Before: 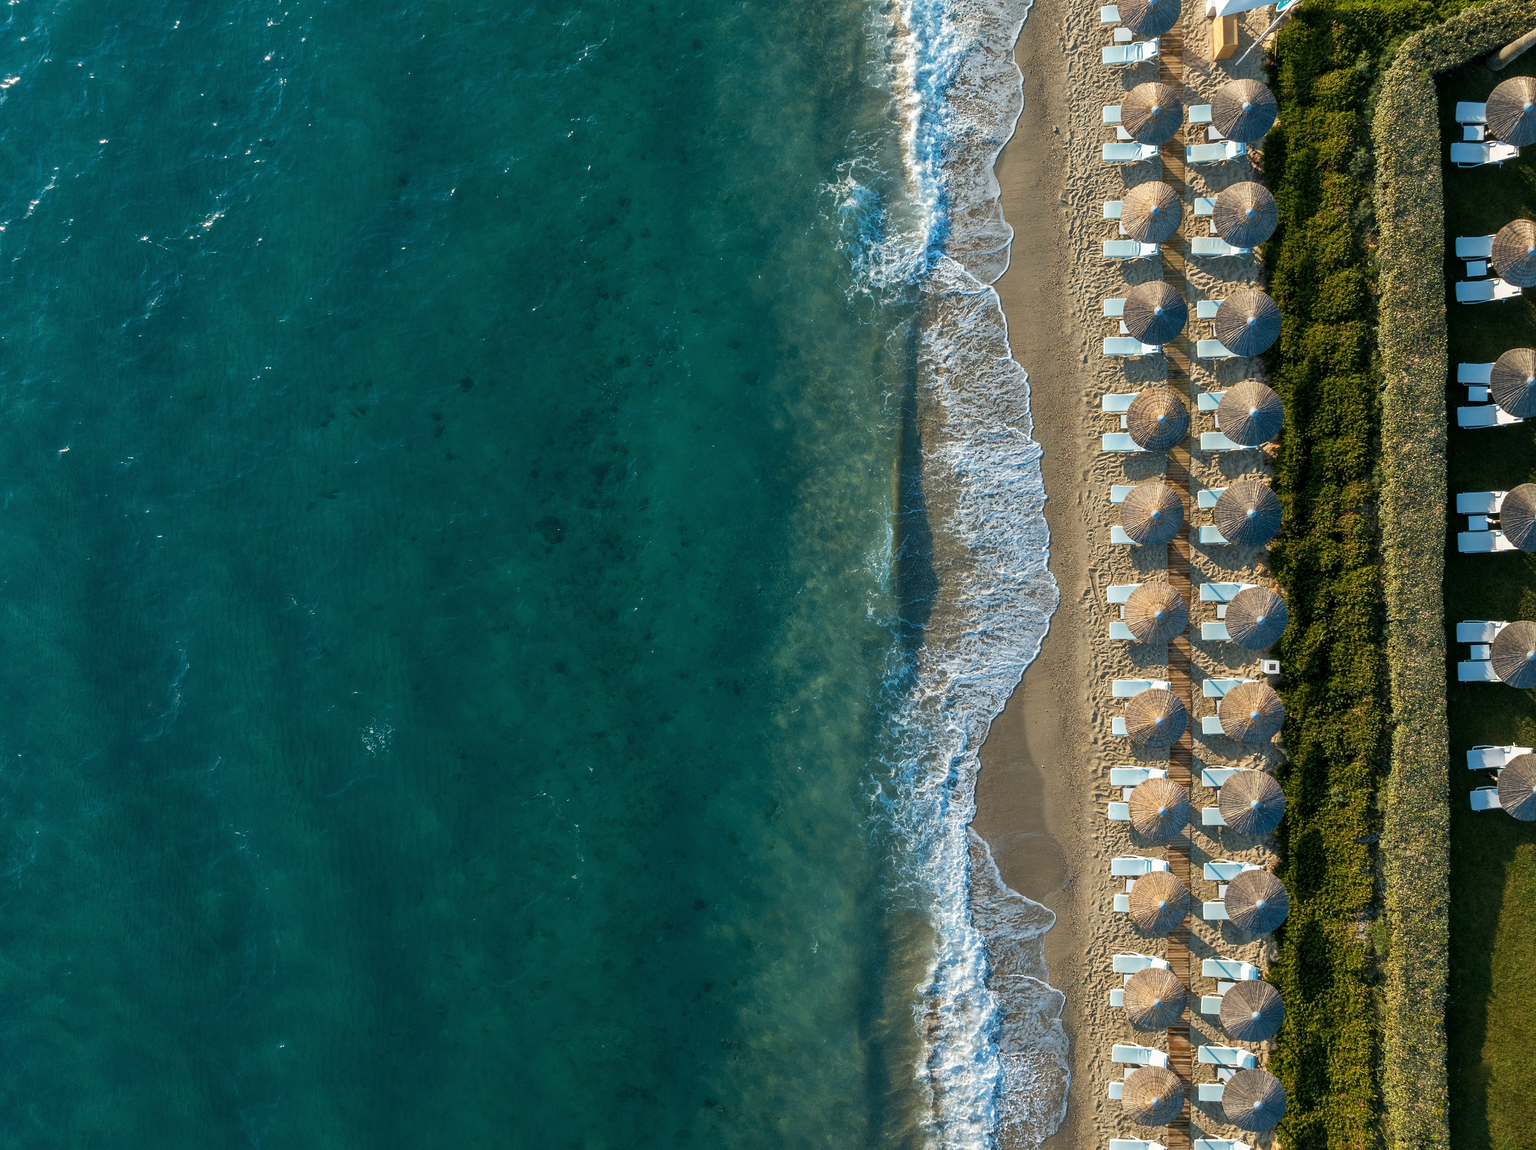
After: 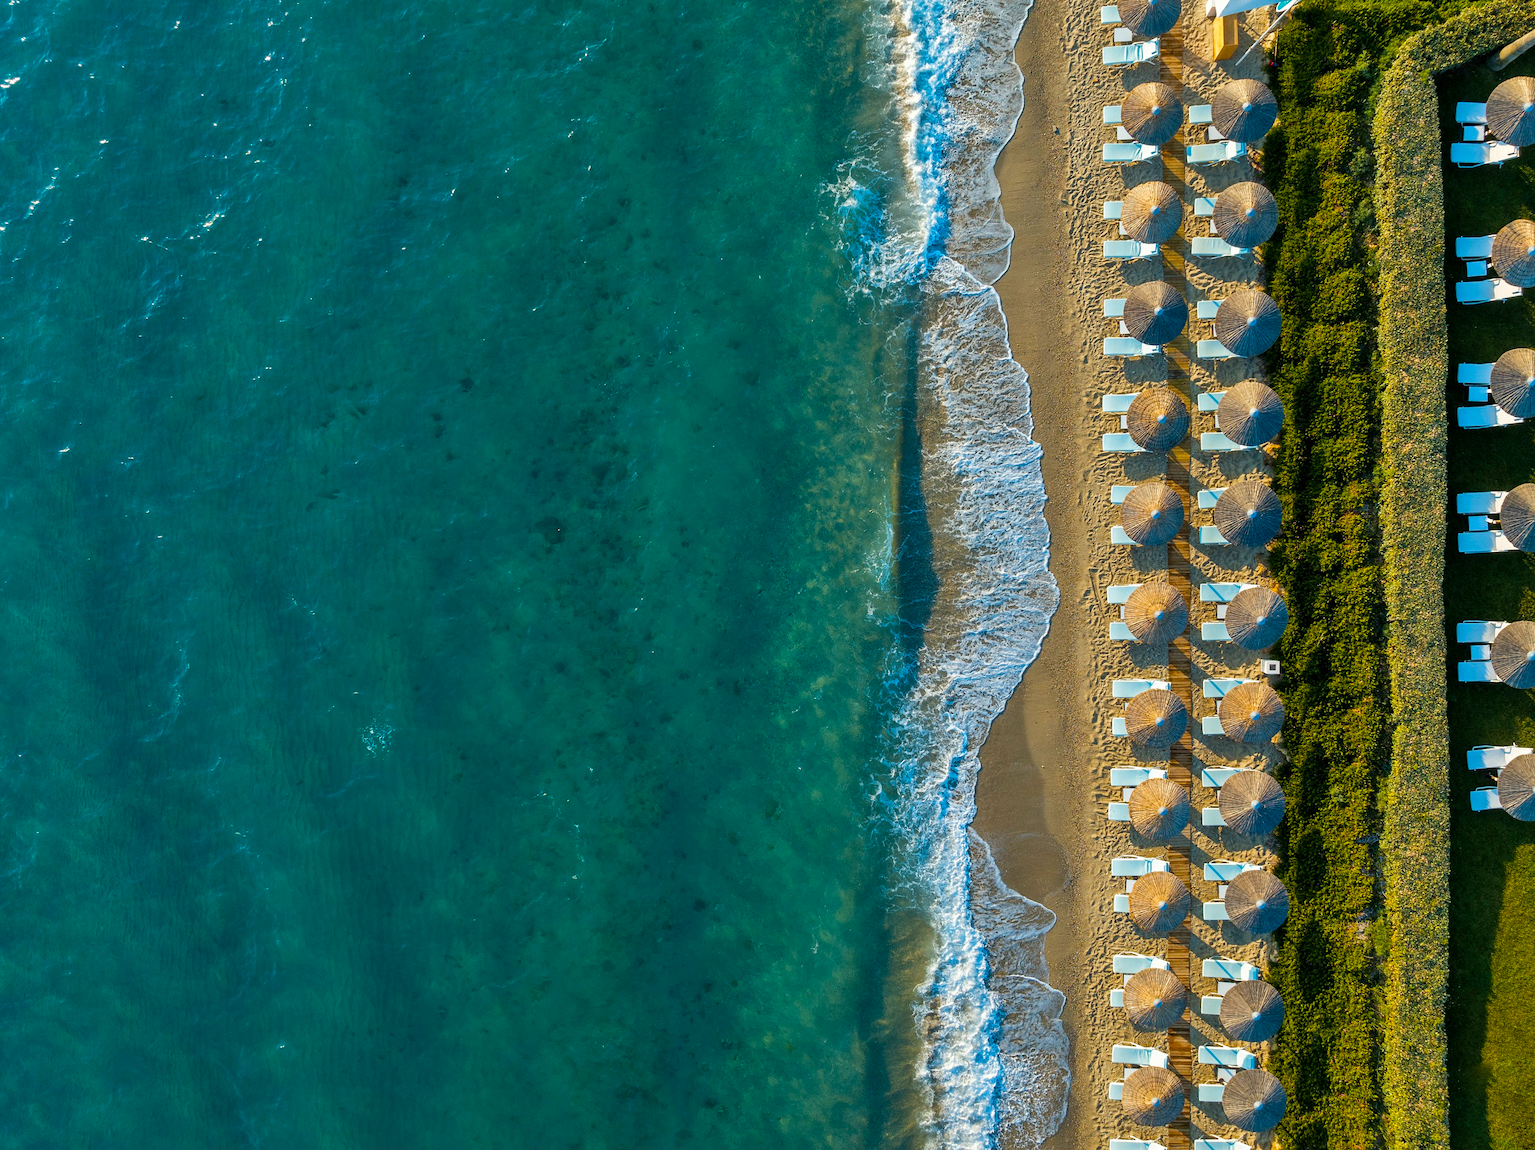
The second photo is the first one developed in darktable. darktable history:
shadows and highlights: low approximation 0.01, soften with gaussian
color balance rgb: linear chroma grading › global chroma 15.365%, perceptual saturation grading › global saturation 35.521%
